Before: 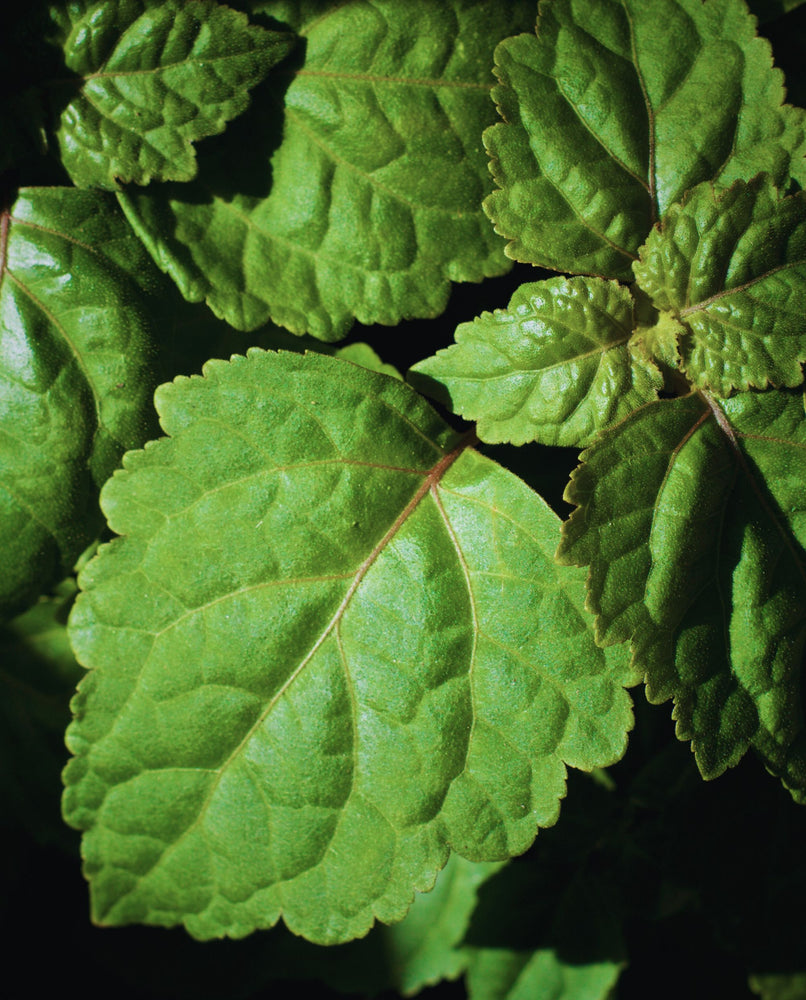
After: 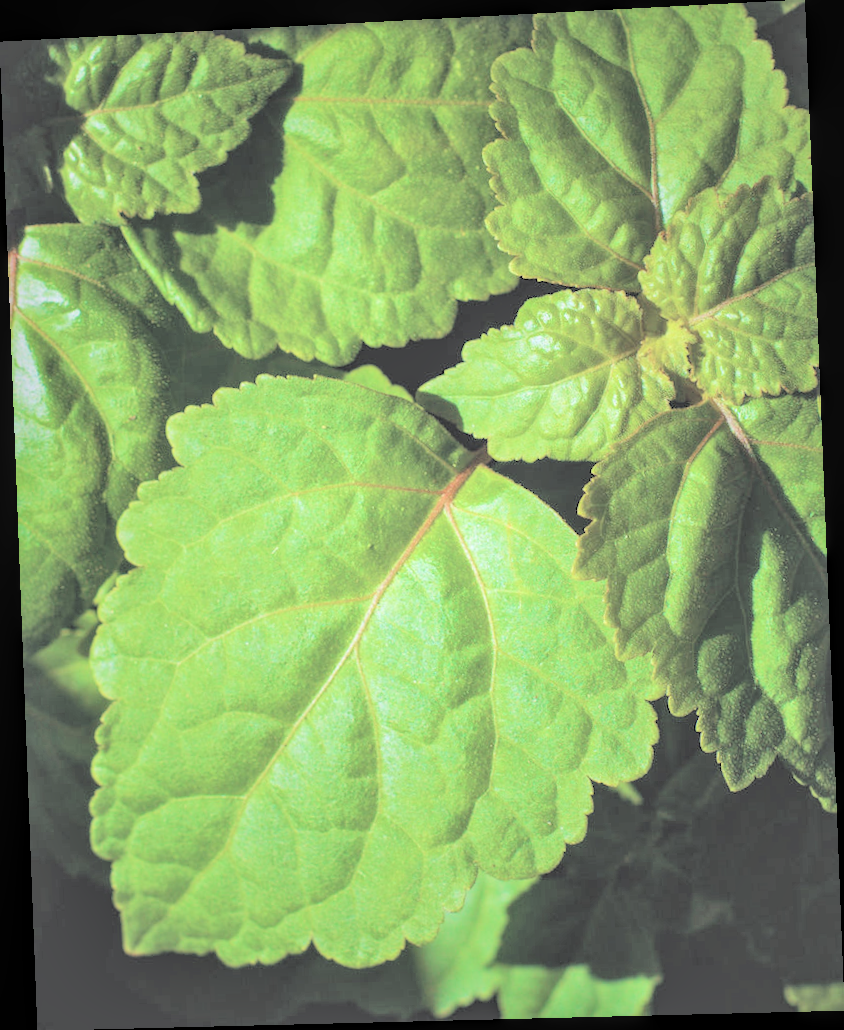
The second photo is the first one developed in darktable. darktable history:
exposure: compensate highlight preservation false
rotate and perspective: rotation -2.22°, lens shift (horizontal) -0.022, automatic cropping off
local contrast: on, module defaults
contrast brightness saturation: brightness 1
